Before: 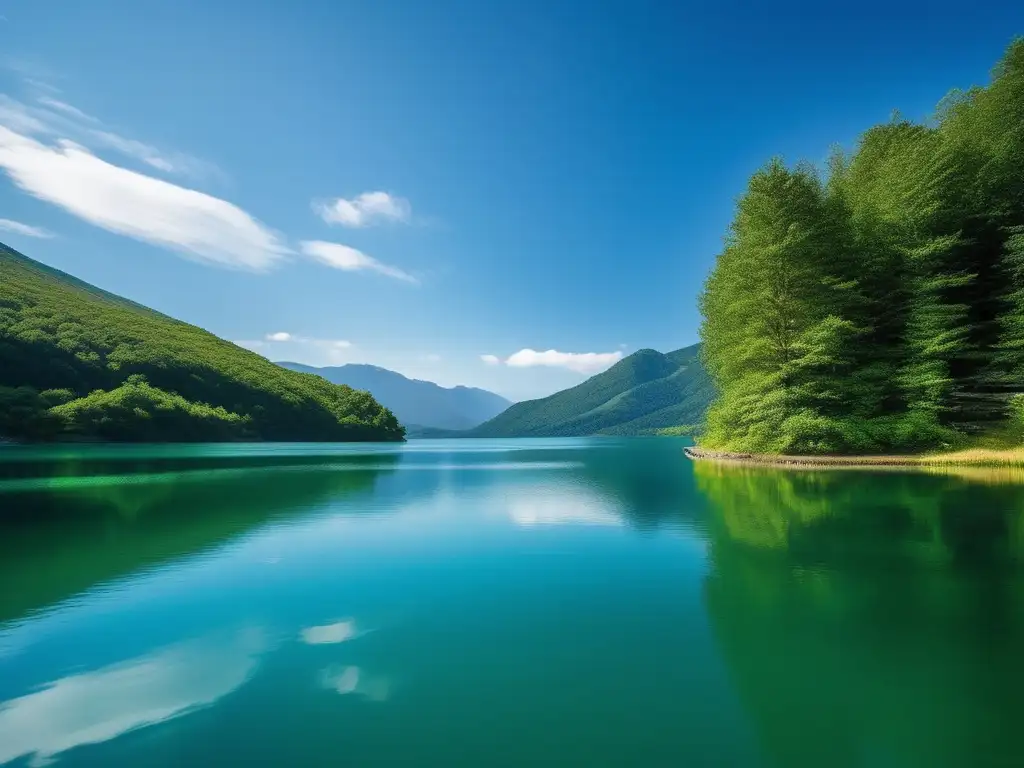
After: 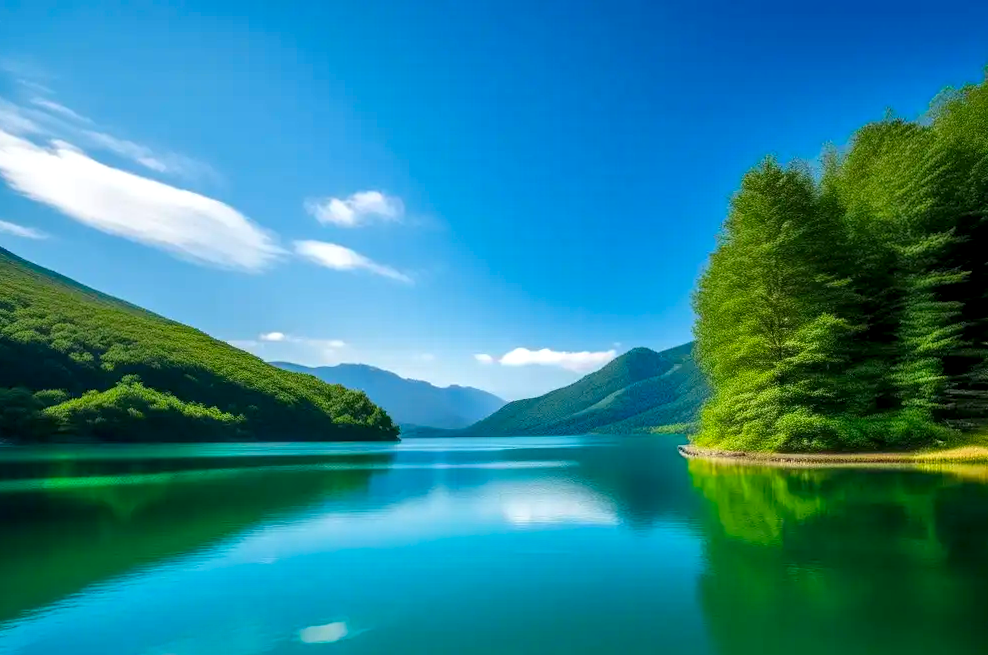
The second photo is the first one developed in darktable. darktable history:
crop and rotate: angle 0.212°, left 0.391%, right 2.604%, bottom 14.266%
local contrast: detail 130%
color correction: highlights b* 0.028, saturation 1.36
